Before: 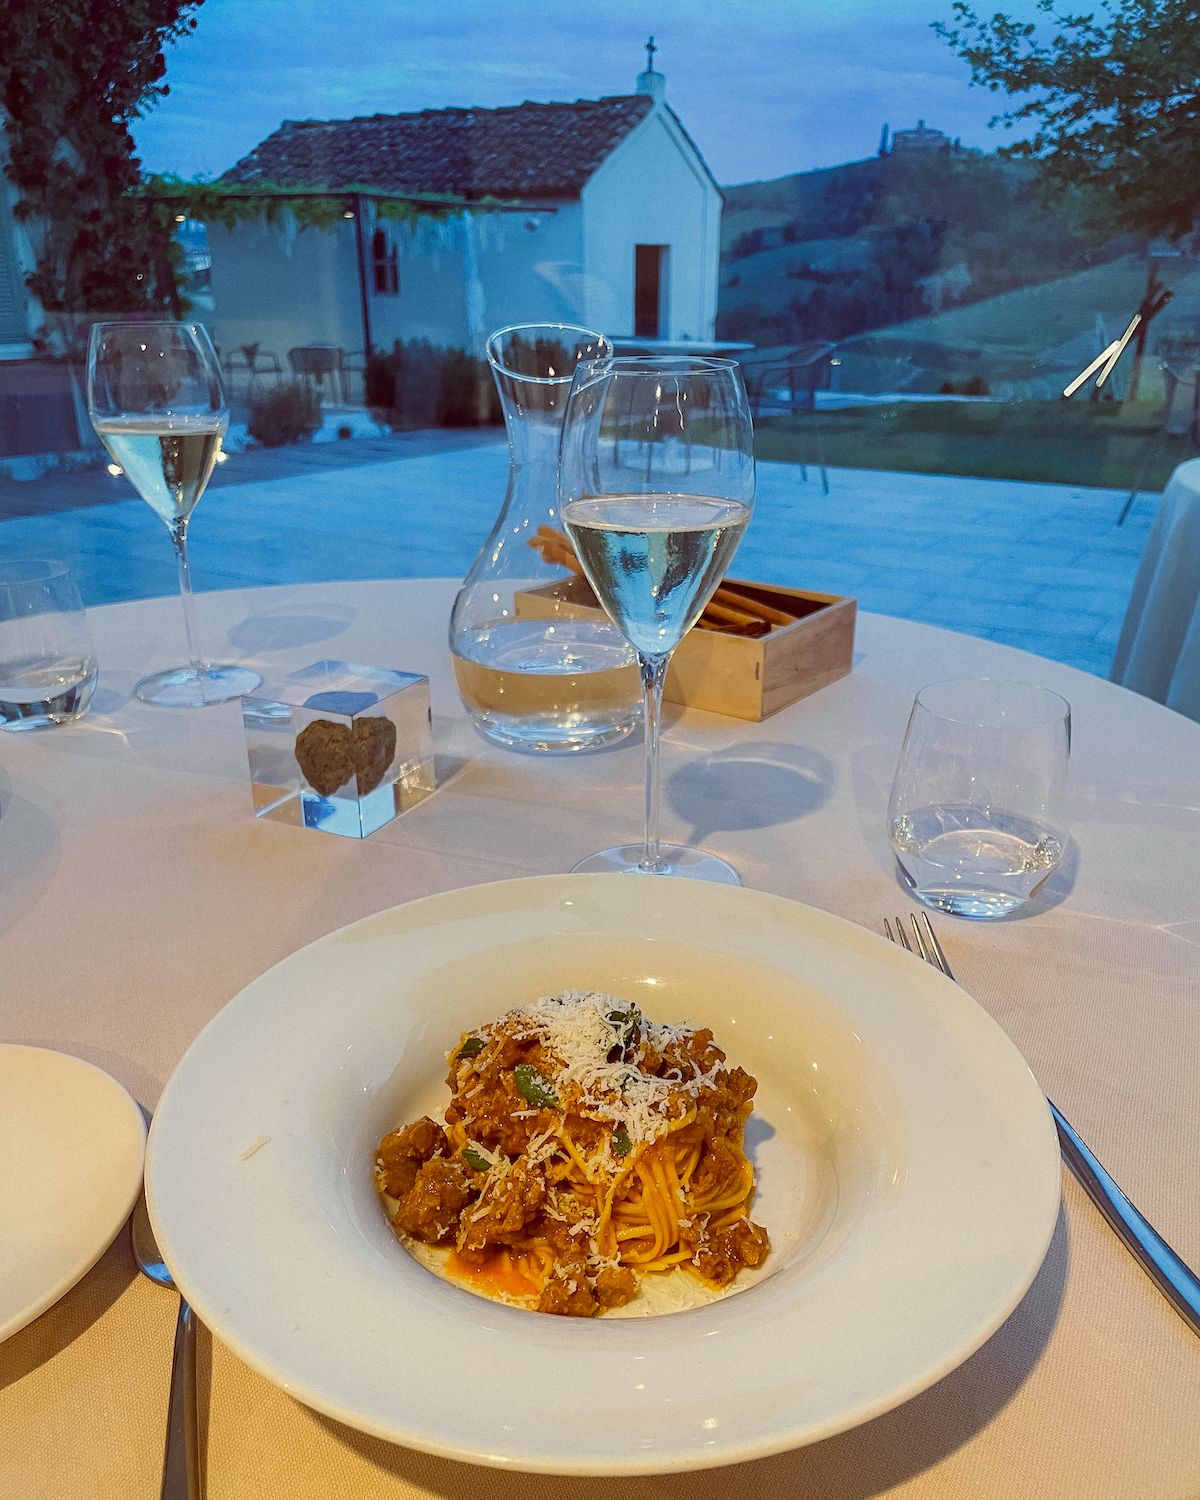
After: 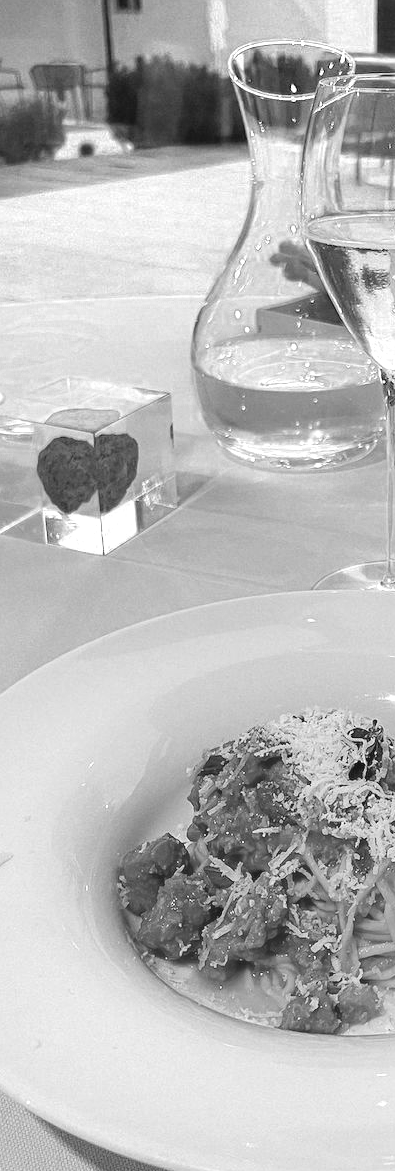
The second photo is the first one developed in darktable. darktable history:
crop and rotate: left 21.571%, top 18.909%, right 45.506%, bottom 2.974%
exposure: black level correction -0.002, exposure 0.533 EV, compensate exposure bias true, compensate highlight preservation false
color zones: curves: ch0 [(0, 0.613) (0.01, 0.613) (0.245, 0.448) (0.498, 0.529) (0.642, 0.665) (0.879, 0.777) (0.99, 0.613)]; ch1 [(0, 0) (0.143, 0) (0.286, 0) (0.429, 0) (0.571, 0) (0.714, 0) (0.857, 0)]
